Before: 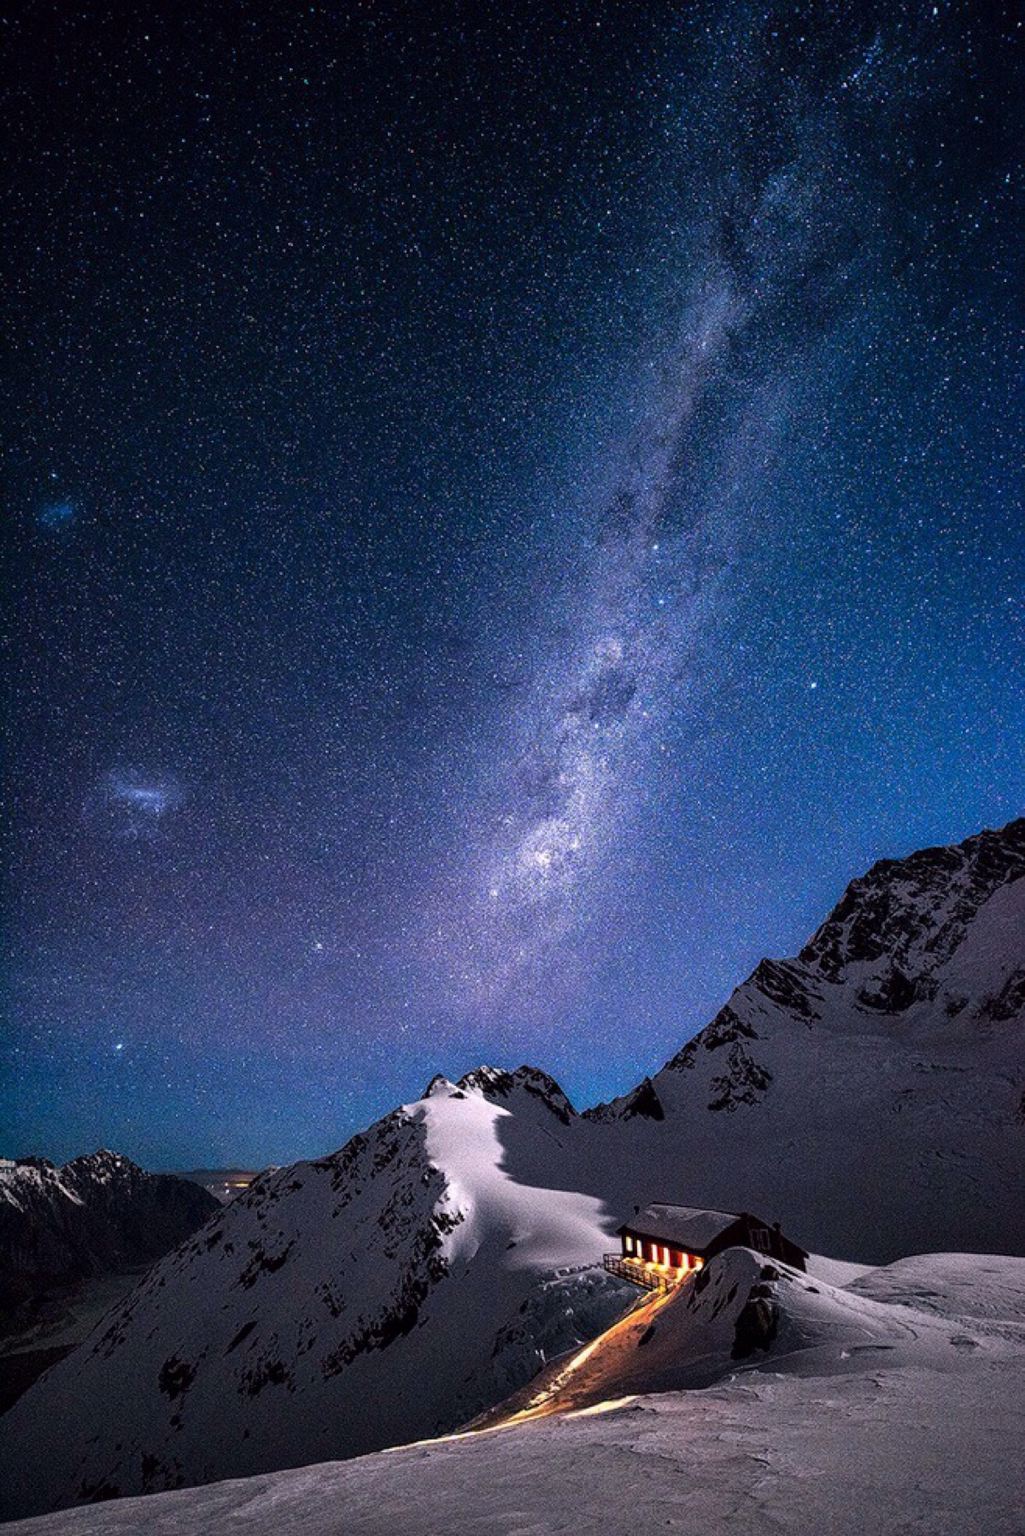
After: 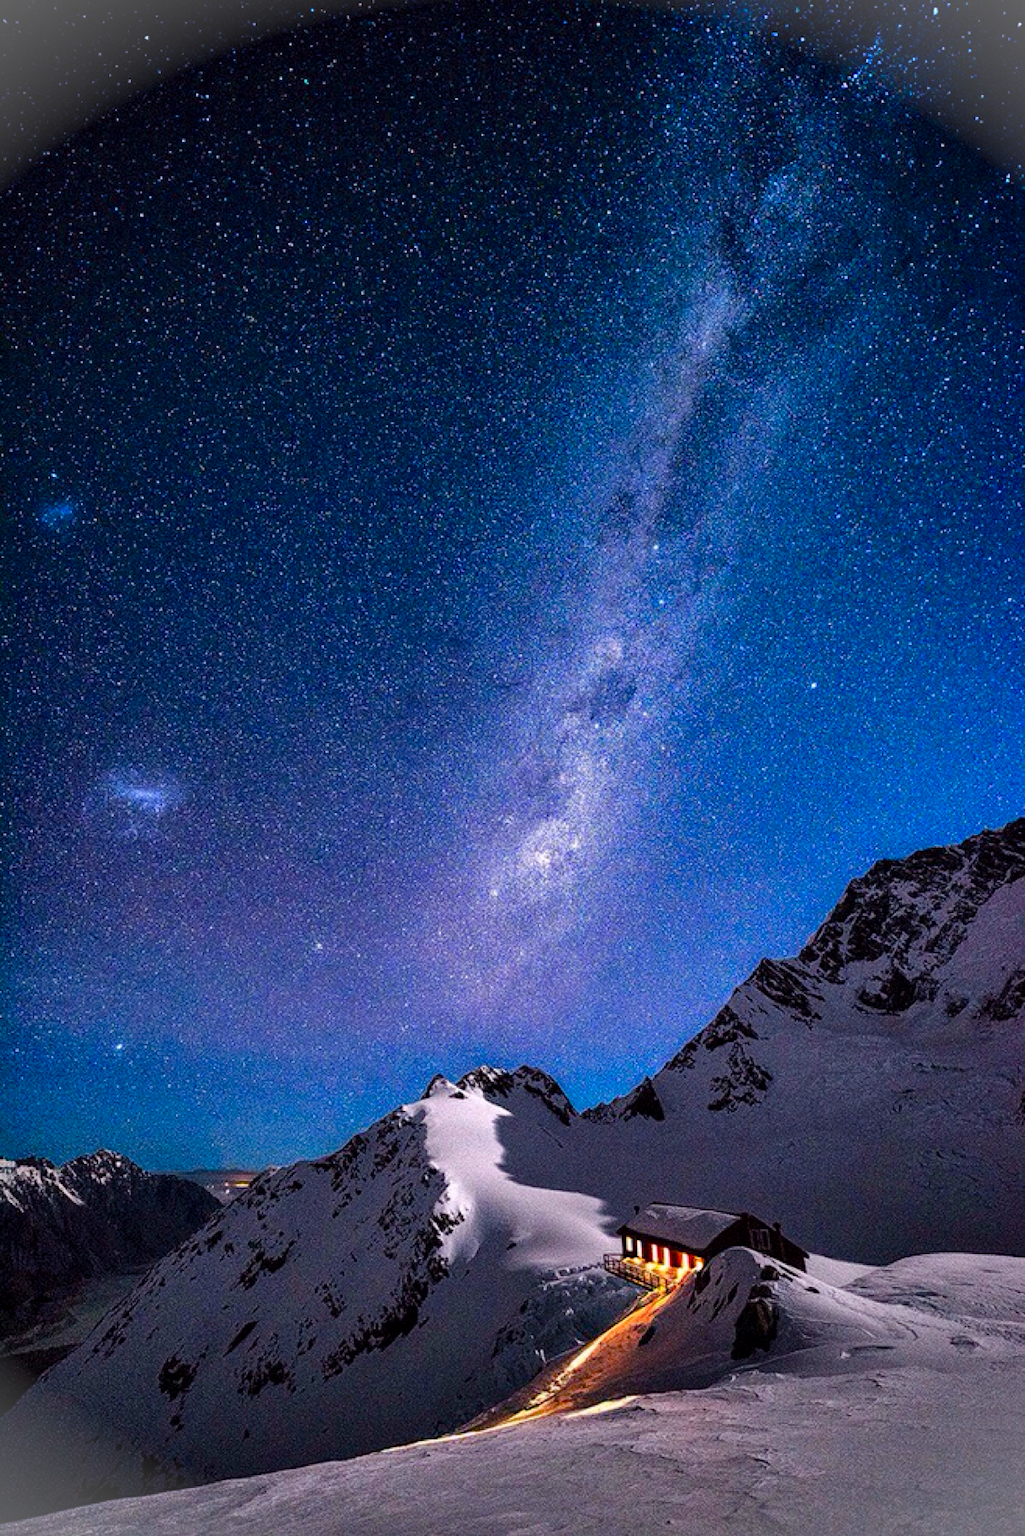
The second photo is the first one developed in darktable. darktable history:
vignetting: fall-off start 100%, brightness 0.3, saturation 0
shadows and highlights: shadows 37.27, highlights -28.18, soften with gaussian
color balance rgb: perceptual saturation grading › global saturation 35%, perceptual saturation grading › highlights -30%, perceptual saturation grading › shadows 35%, perceptual brilliance grading › global brilliance 3%, perceptual brilliance grading › highlights -3%, perceptual brilliance grading › shadows 3%
white balance: emerald 1
